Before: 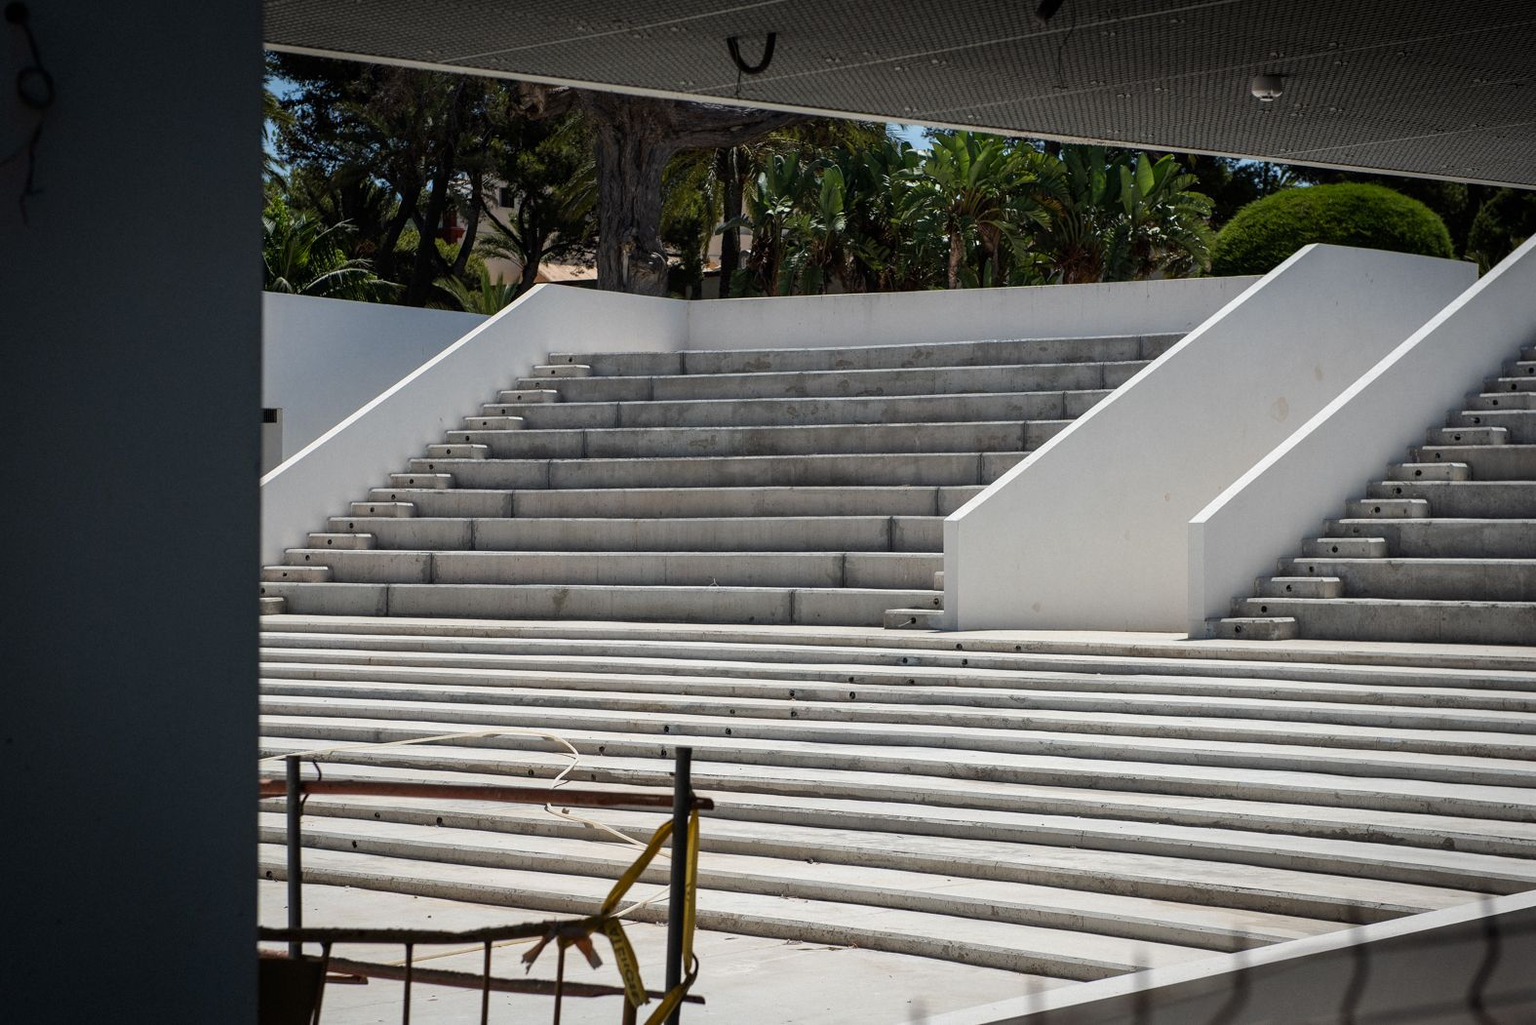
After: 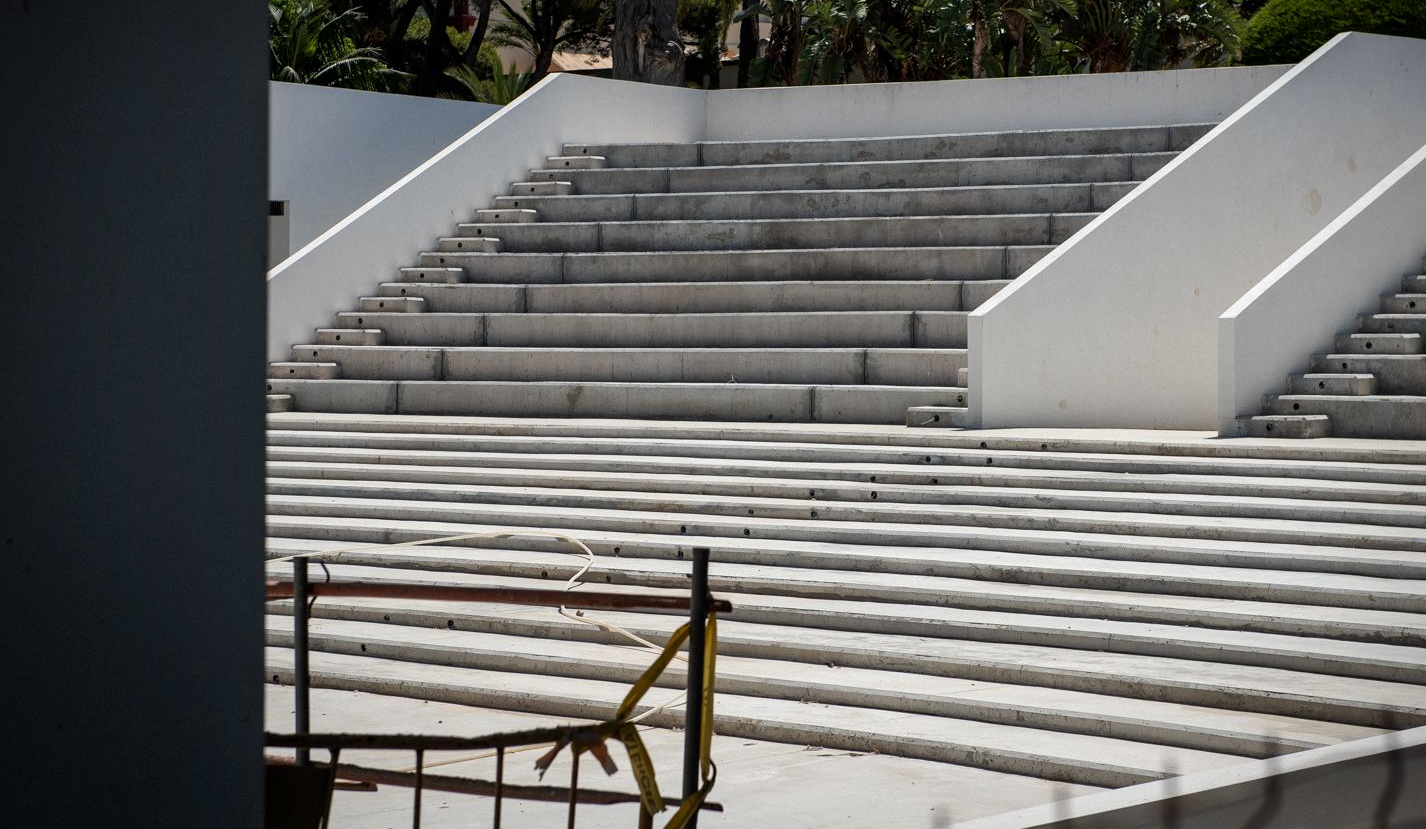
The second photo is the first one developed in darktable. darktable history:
crop: top 20.826%, right 9.432%, bottom 0.278%
local contrast: mode bilateral grid, contrast 20, coarseness 50, detail 120%, midtone range 0.2
color balance rgb: shadows lift › luminance -9.841%, perceptual saturation grading › global saturation 0.699%
tone equalizer: on, module defaults
vignetting: fall-off radius 92.72%, saturation 0.377
exposure: exposure -0.069 EV, compensate highlight preservation false
levels: white 99.9%
